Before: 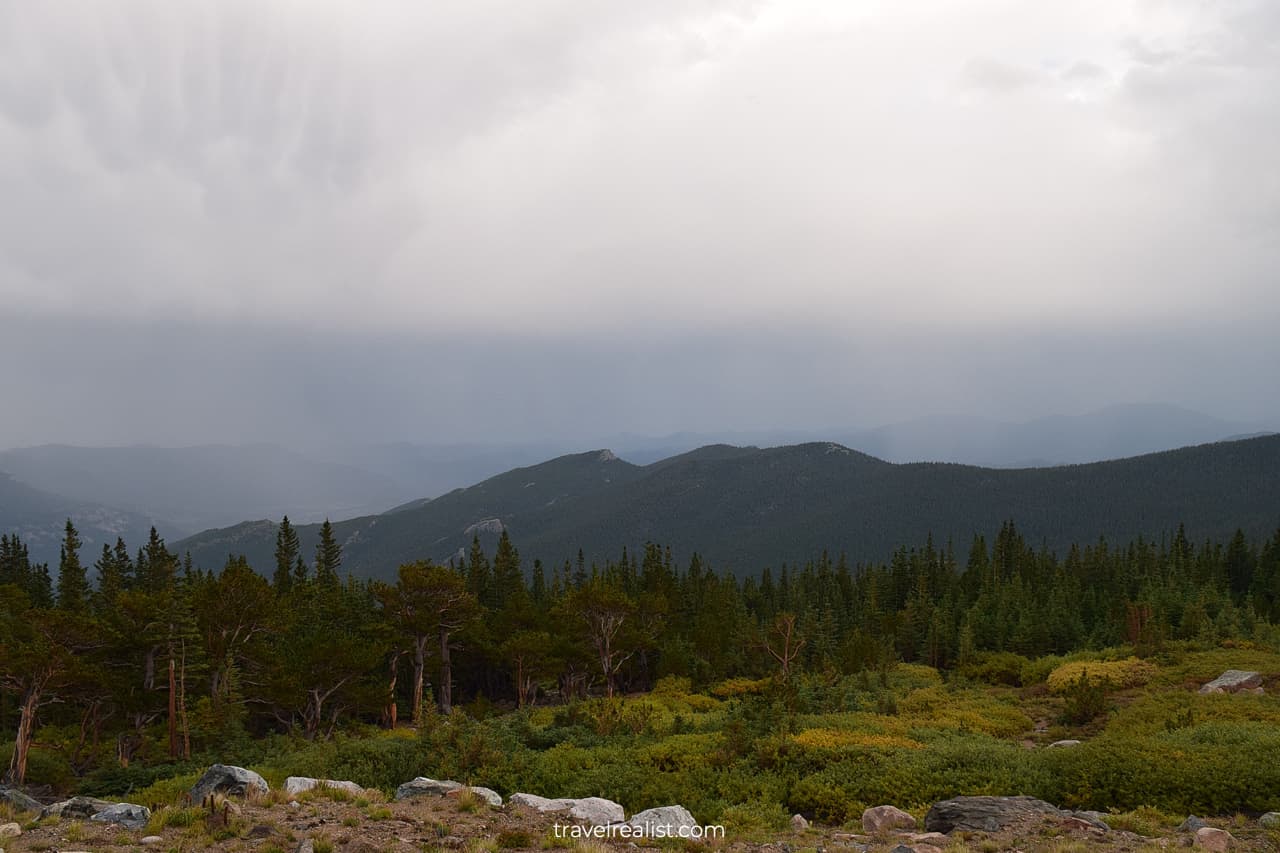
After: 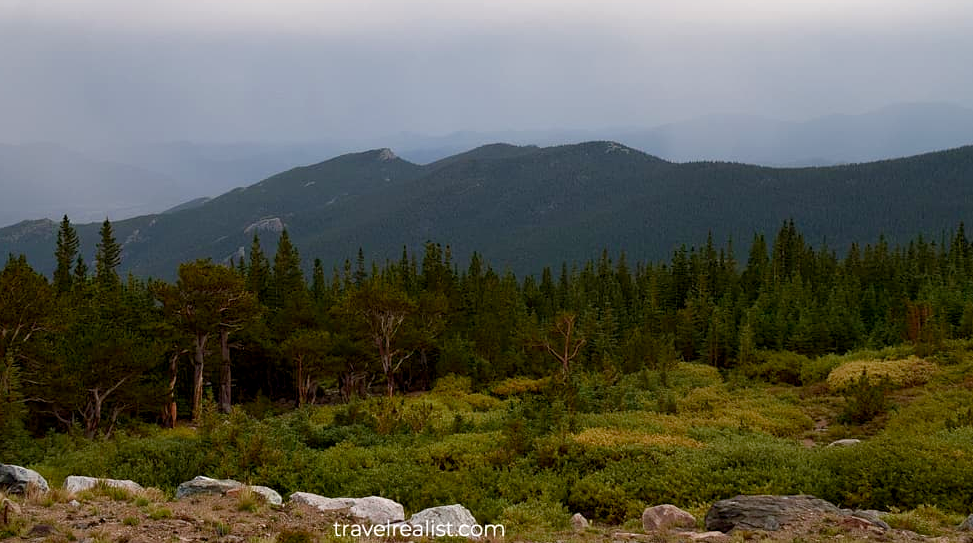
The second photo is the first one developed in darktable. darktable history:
exposure: black level correction 0.005, exposure 0.282 EV, compensate highlight preservation false
crop and rotate: left 17.196%, top 35.434%, right 6.757%, bottom 0.859%
base curve: preserve colors none
color balance rgb: perceptual saturation grading › global saturation -10.61%, perceptual saturation grading › highlights -27.431%, perceptual saturation grading › shadows 21.286%, global vibrance 20%
velvia: on, module defaults
